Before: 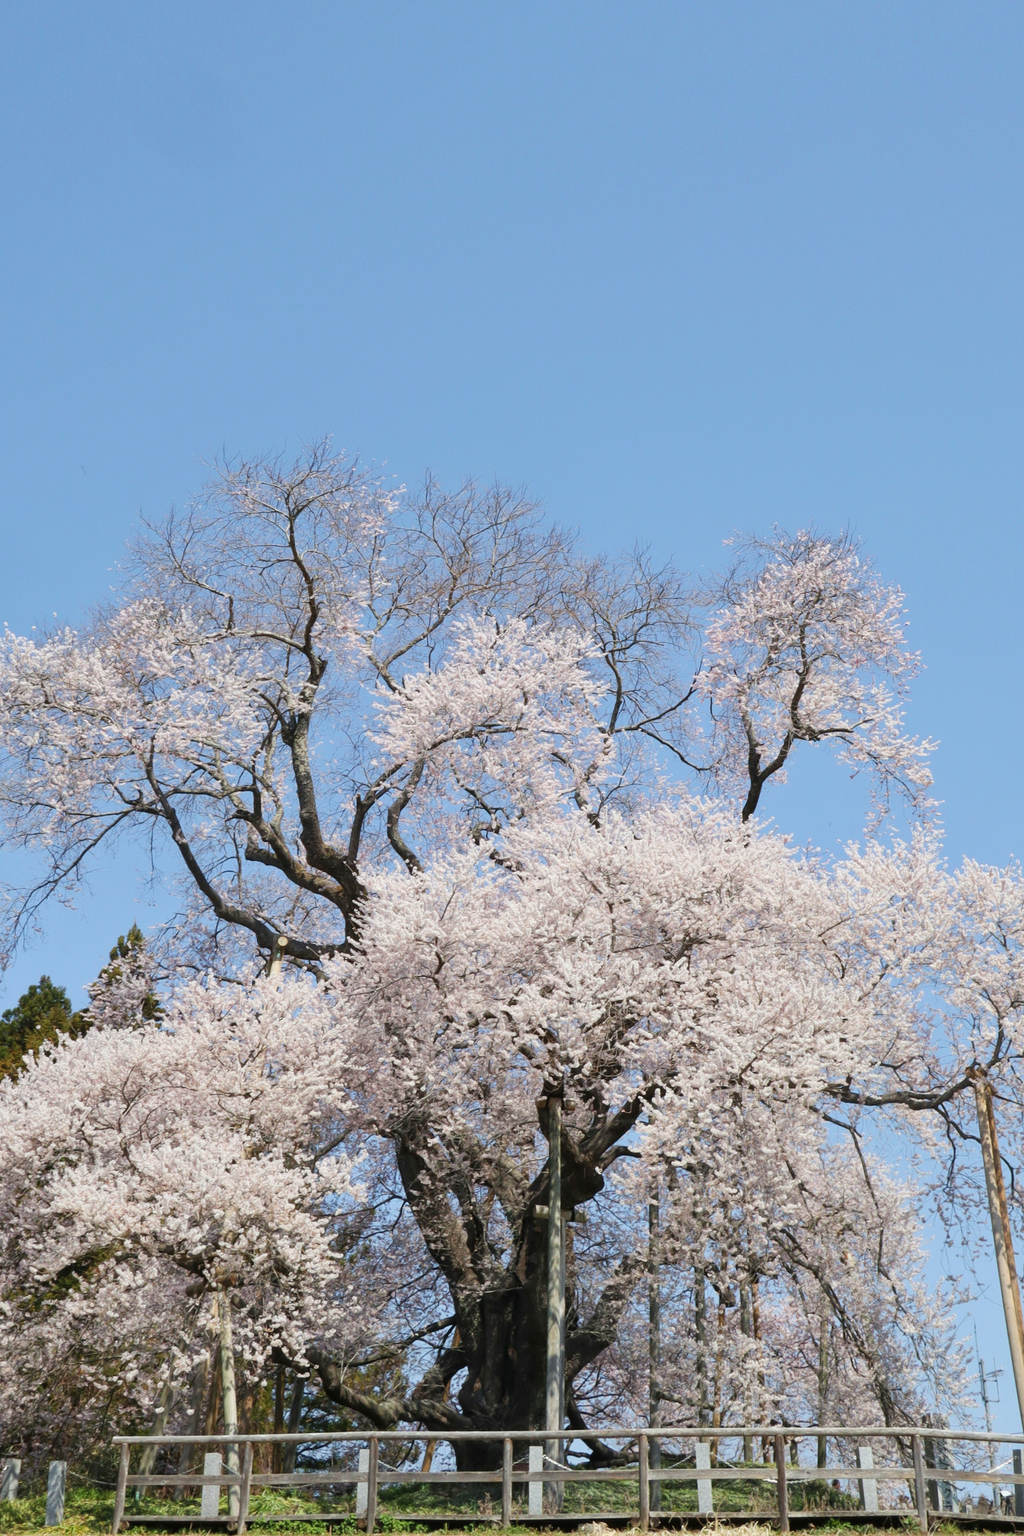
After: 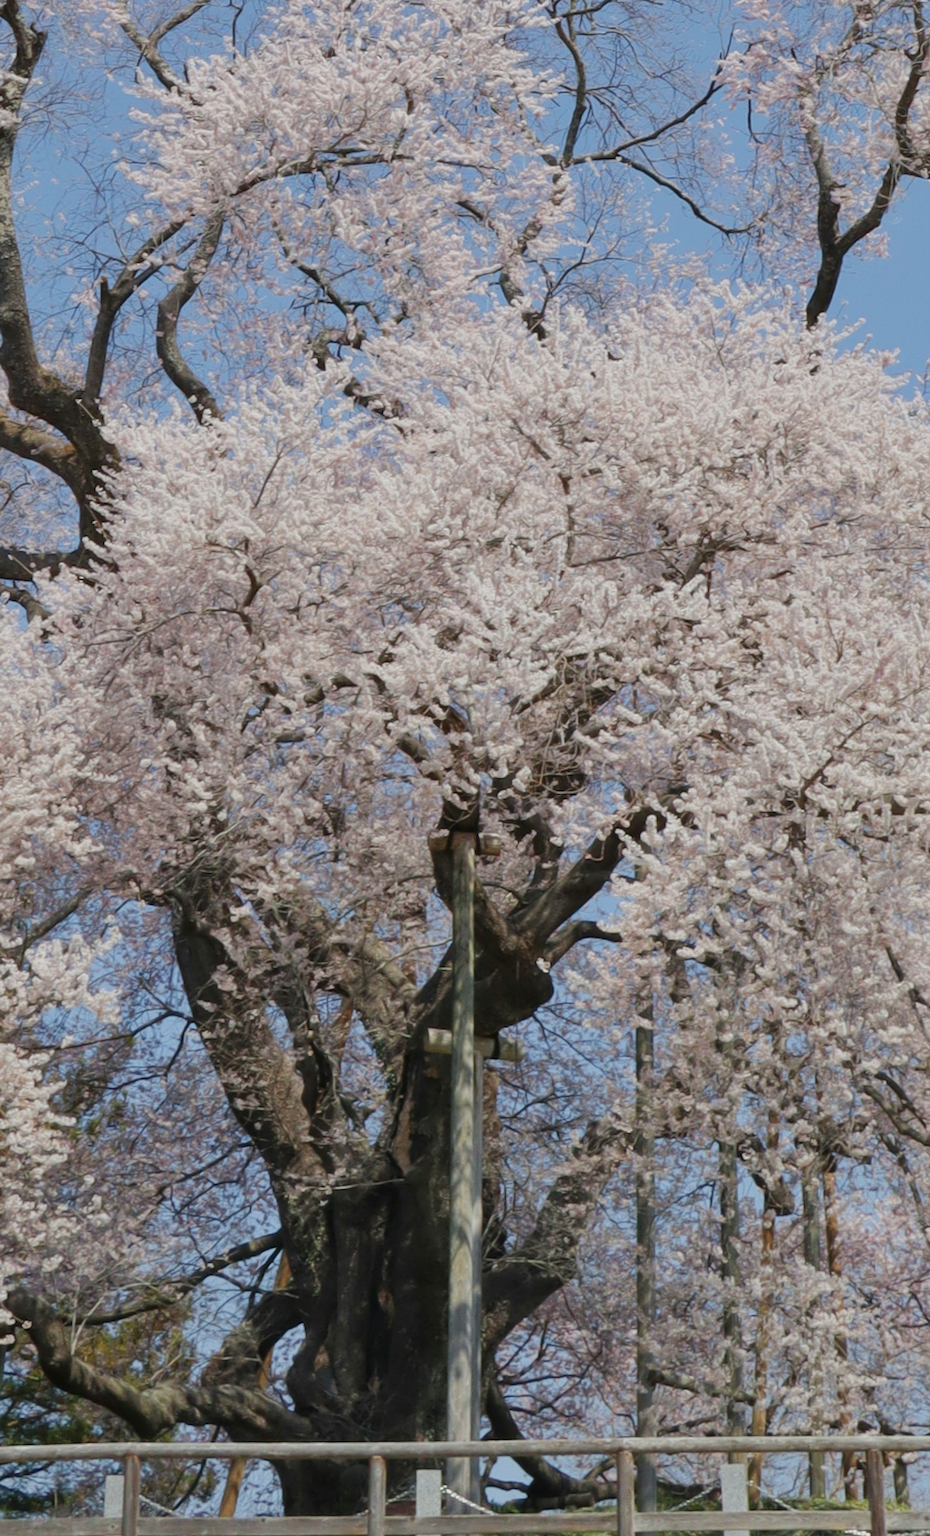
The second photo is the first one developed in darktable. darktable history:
tone equalizer: -8 EV 0.245 EV, -7 EV 0.431 EV, -6 EV 0.453 EV, -5 EV 0.247 EV, -3 EV -0.267 EV, -2 EV -0.439 EV, -1 EV -0.425 EV, +0 EV -0.278 EV, edges refinement/feathering 500, mask exposure compensation -1.57 EV, preserve details guided filter
crop: left 29.483%, top 41.879%, right 20.854%, bottom 3.468%
